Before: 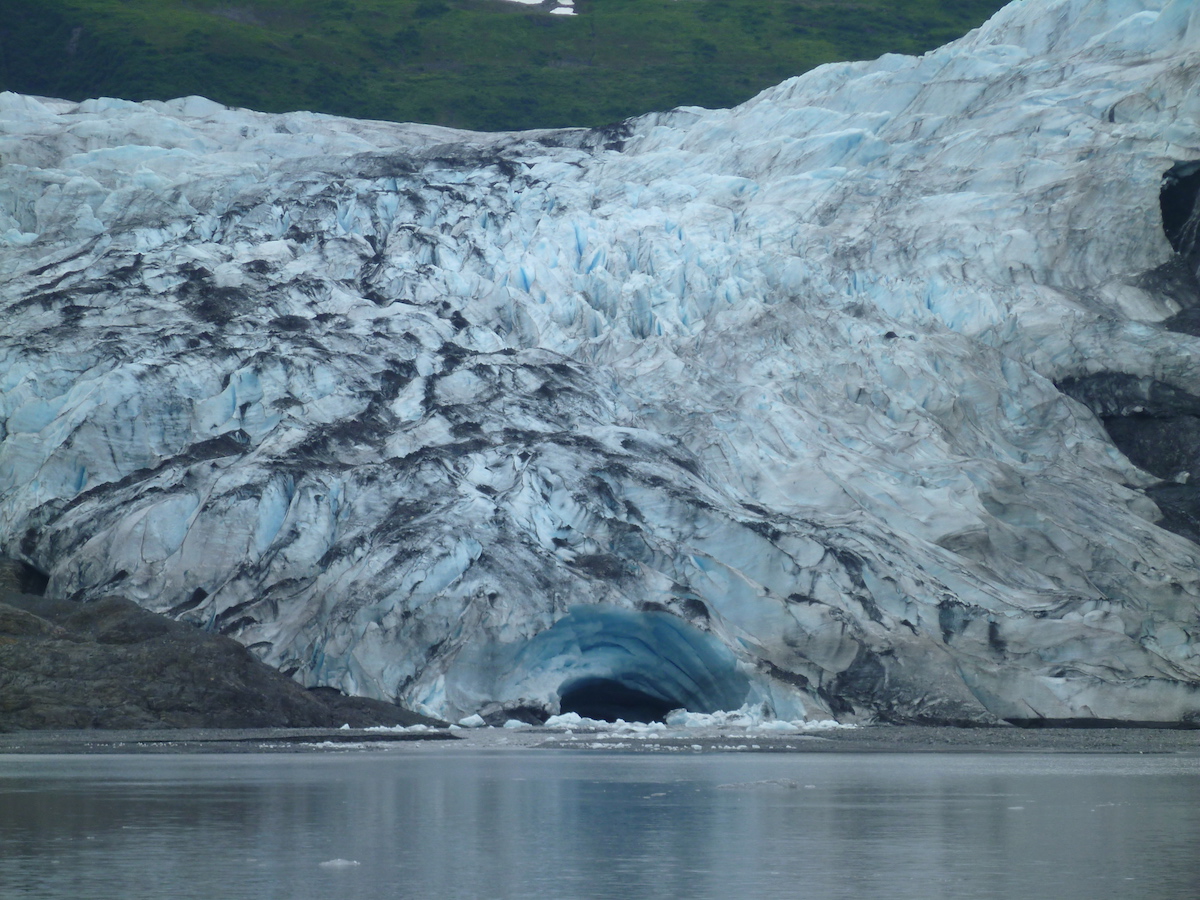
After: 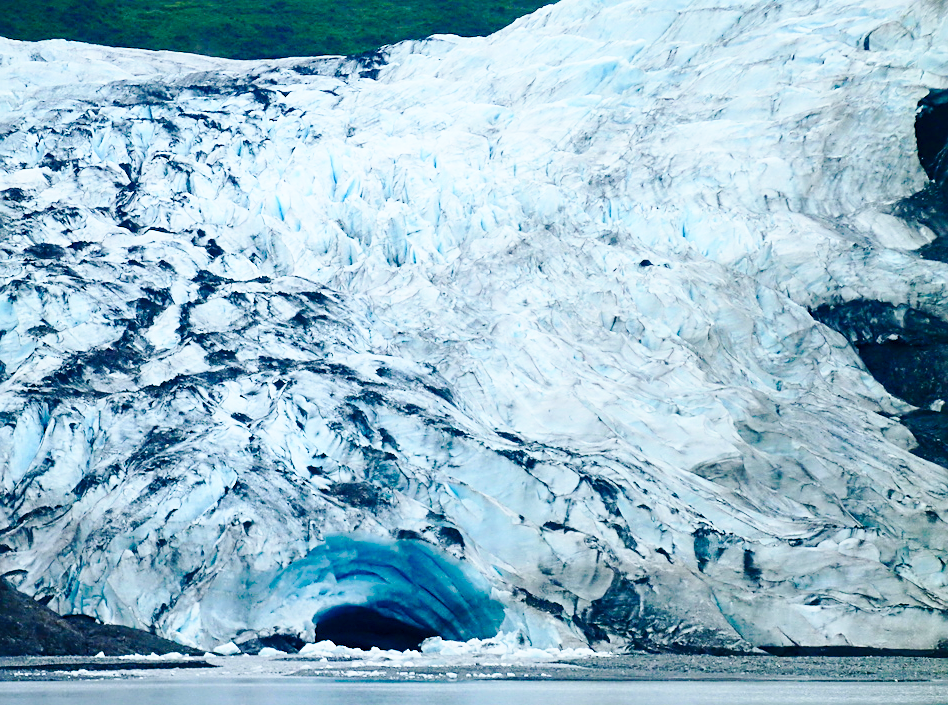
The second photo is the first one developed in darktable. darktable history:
color balance rgb: shadows lift › chroma 0.678%, shadows lift › hue 110.16°, power › hue 62.24°, global offset › luminance -0.49%, perceptual saturation grading › global saturation 44.718%, perceptual saturation grading › highlights -50.489%, perceptual saturation grading › shadows 31.134%, global vibrance 11.174%
tone curve: curves: ch0 [(0, 0) (0.003, 0.003) (0.011, 0.011) (0.025, 0.025) (0.044, 0.044) (0.069, 0.069) (0.1, 0.099) (0.136, 0.135) (0.177, 0.177) (0.224, 0.224) (0.277, 0.276) (0.335, 0.334) (0.399, 0.398) (0.468, 0.467) (0.543, 0.565) (0.623, 0.641) (0.709, 0.723) (0.801, 0.81) (0.898, 0.902) (1, 1)], preserve colors none
crop and rotate: left 20.445%, top 8.041%, right 0.492%, bottom 13.605%
base curve: curves: ch0 [(0, 0) (0.028, 0.03) (0.121, 0.232) (0.46, 0.748) (0.859, 0.968) (1, 1)], preserve colors none
sharpen: amount 0.575
contrast brightness saturation: contrast 0.223
